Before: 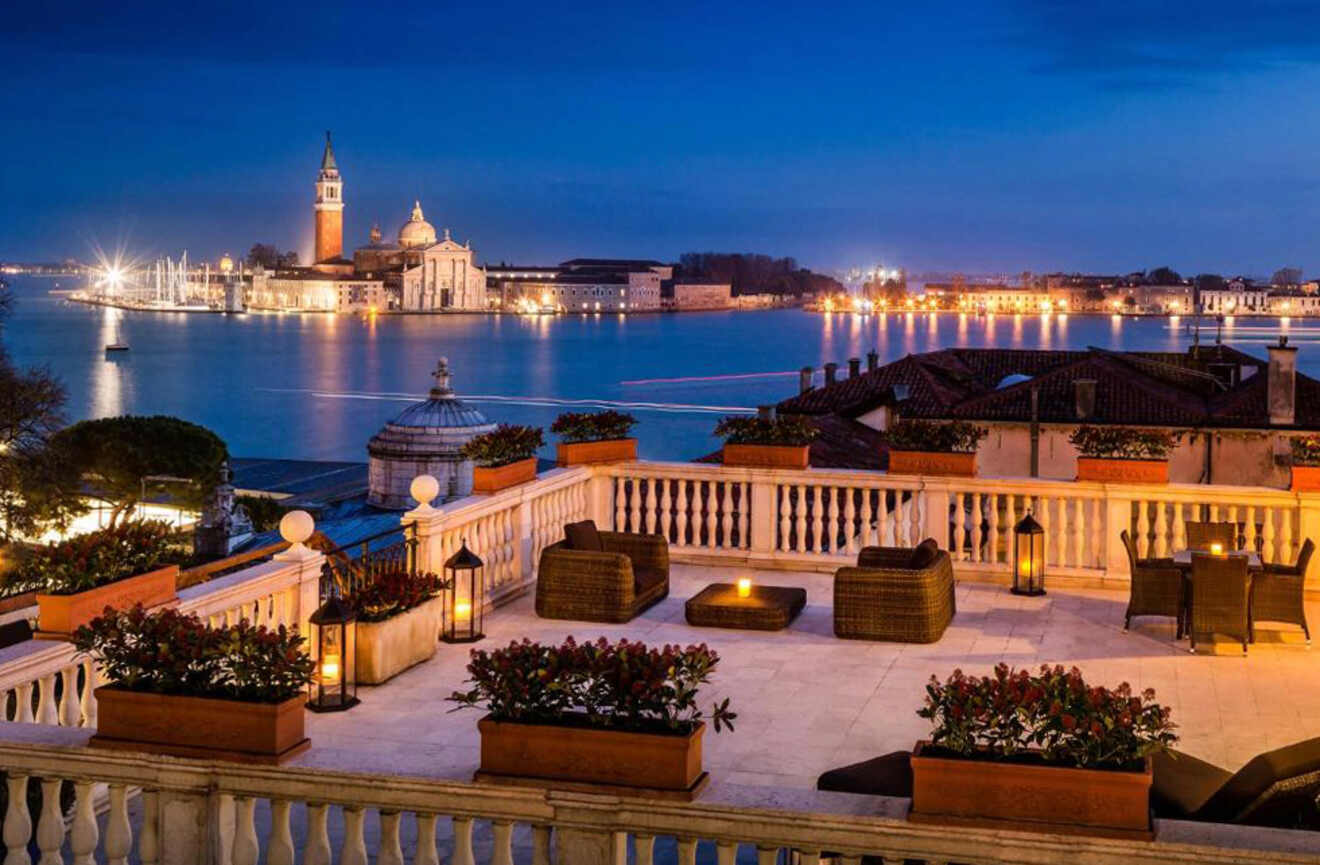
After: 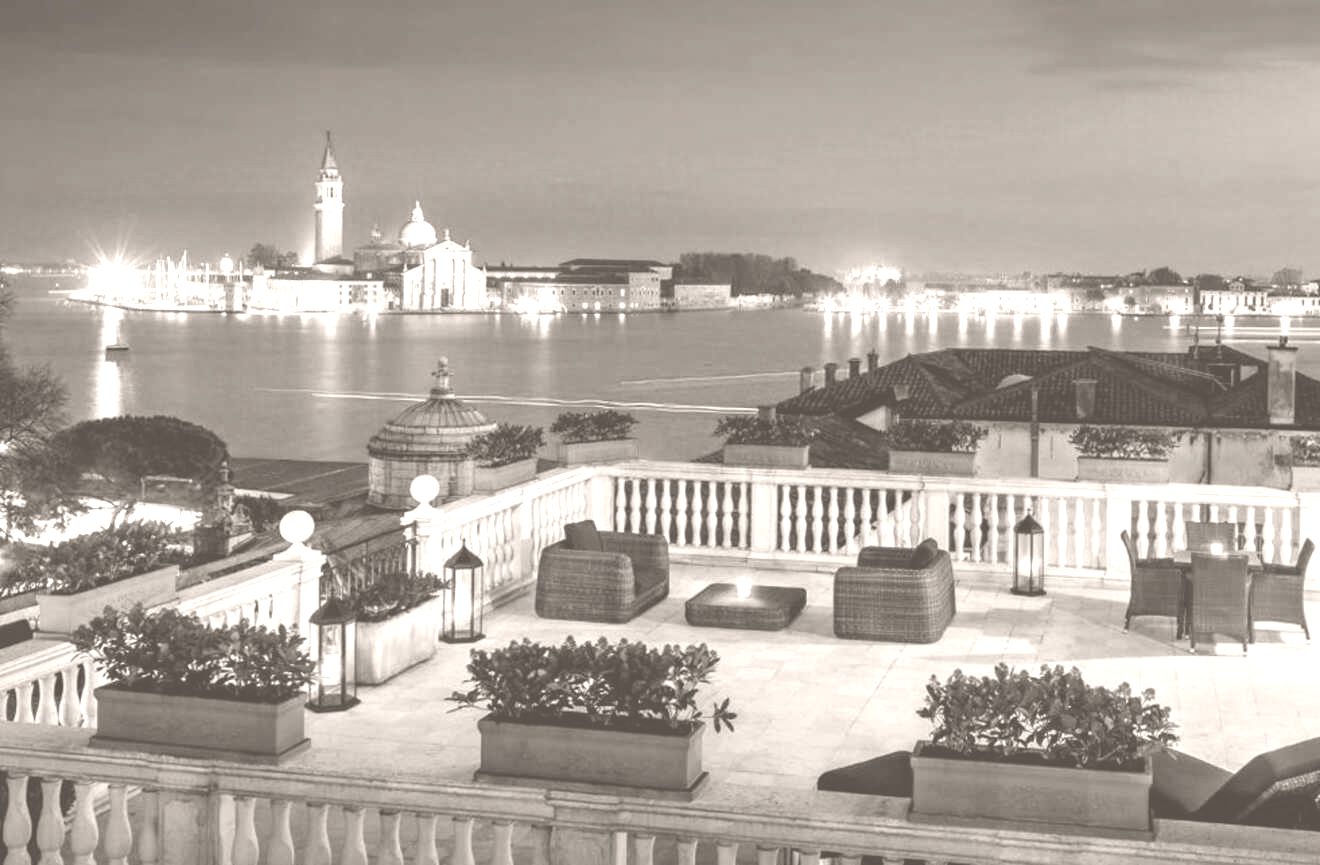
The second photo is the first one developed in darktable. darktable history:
colorize: hue 34.49°, saturation 35.33%, source mix 100%, lightness 55%, version 1
color balance: lift [1.003, 0.993, 1.001, 1.007], gamma [1.018, 1.072, 0.959, 0.928], gain [0.974, 0.873, 1.031, 1.127]
